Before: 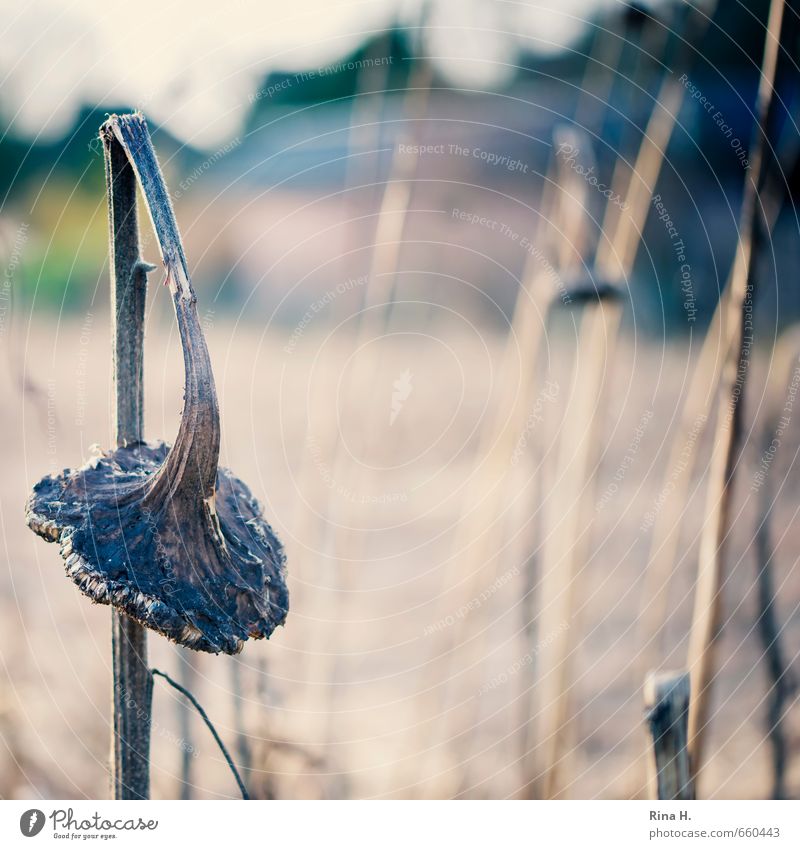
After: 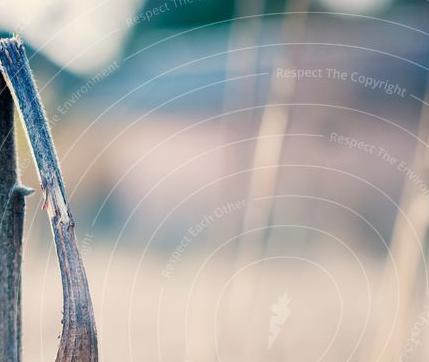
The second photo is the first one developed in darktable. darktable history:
crop: left 15.253%, top 9.067%, right 31.013%, bottom 48.281%
